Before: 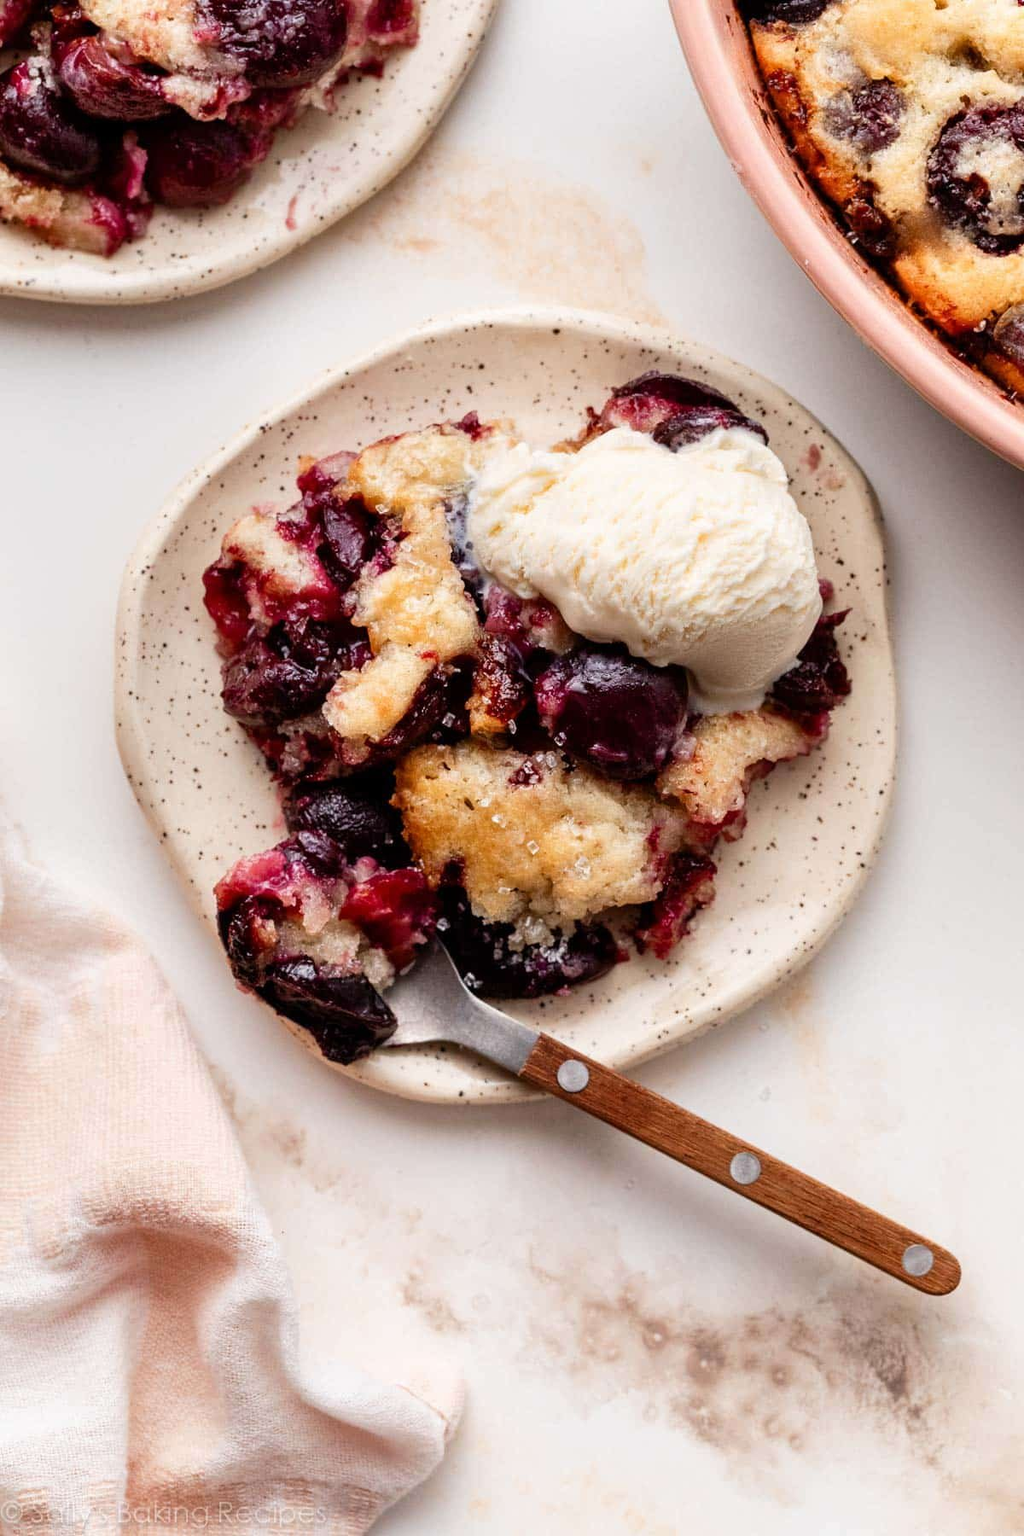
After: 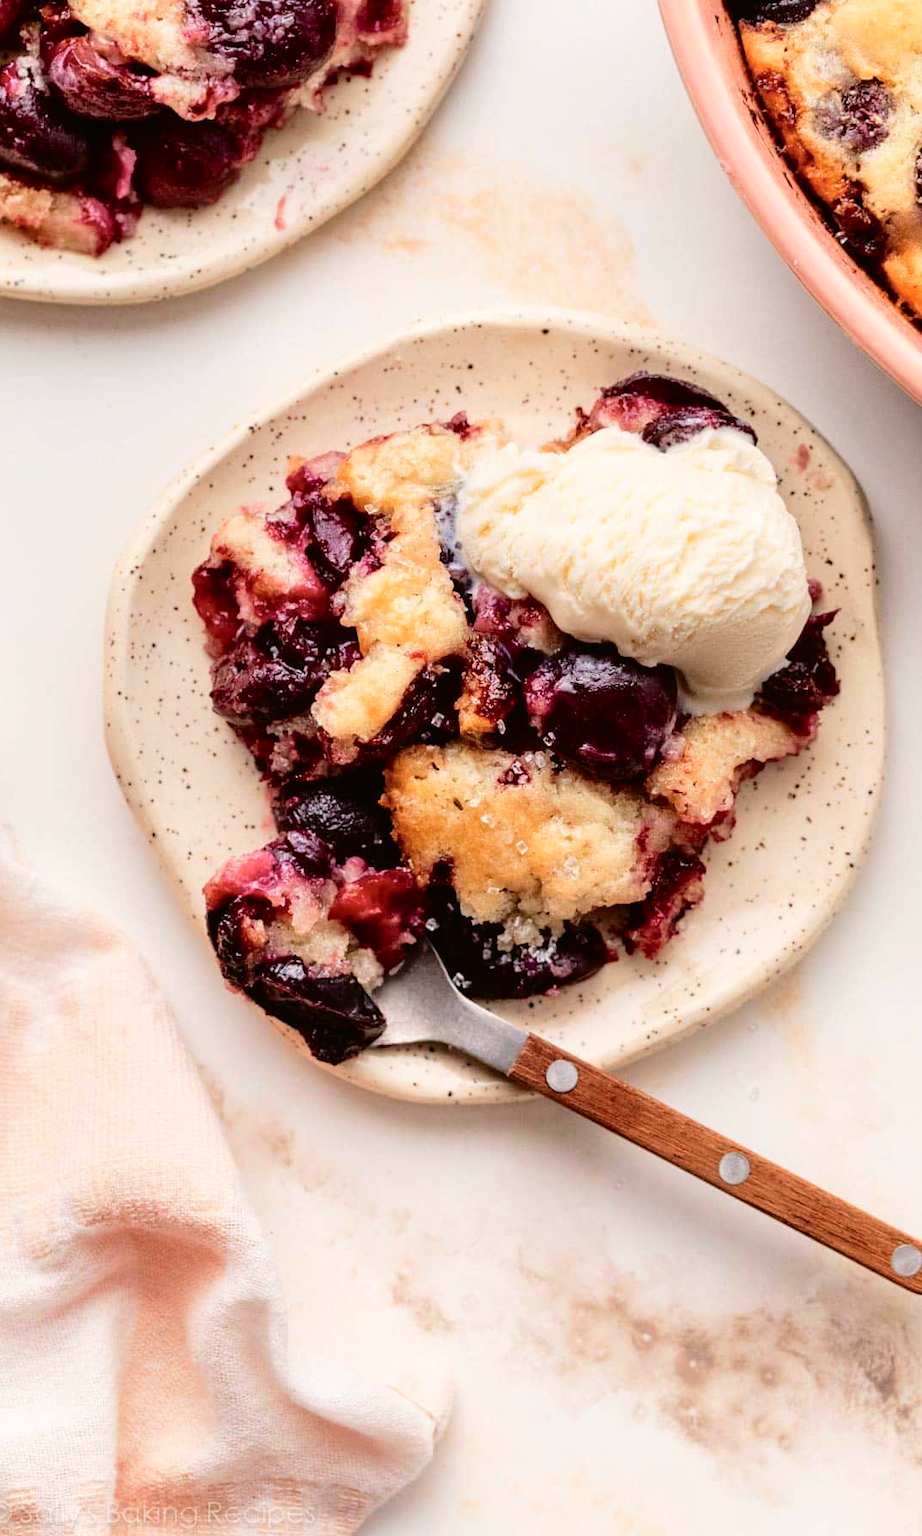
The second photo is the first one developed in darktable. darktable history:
tone curve: curves: ch0 [(0, 0.01) (0.052, 0.045) (0.136, 0.133) (0.275, 0.35) (0.43, 0.54) (0.676, 0.751) (0.89, 0.919) (1, 1)]; ch1 [(0, 0) (0.094, 0.081) (0.285, 0.299) (0.385, 0.403) (0.447, 0.429) (0.495, 0.496) (0.544, 0.552) (0.589, 0.612) (0.722, 0.728) (1, 1)]; ch2 [(0, 0) (0.257, 0.217) (0.43, 0.421) (0.498, 0.507) (0.531, 0.544) (0.56, 0.579) (0.625, 0.642) (1, 1)], color space Lab, independent channels, preserve colors none
crop and rotate: left 1.088%, right 8.807%
